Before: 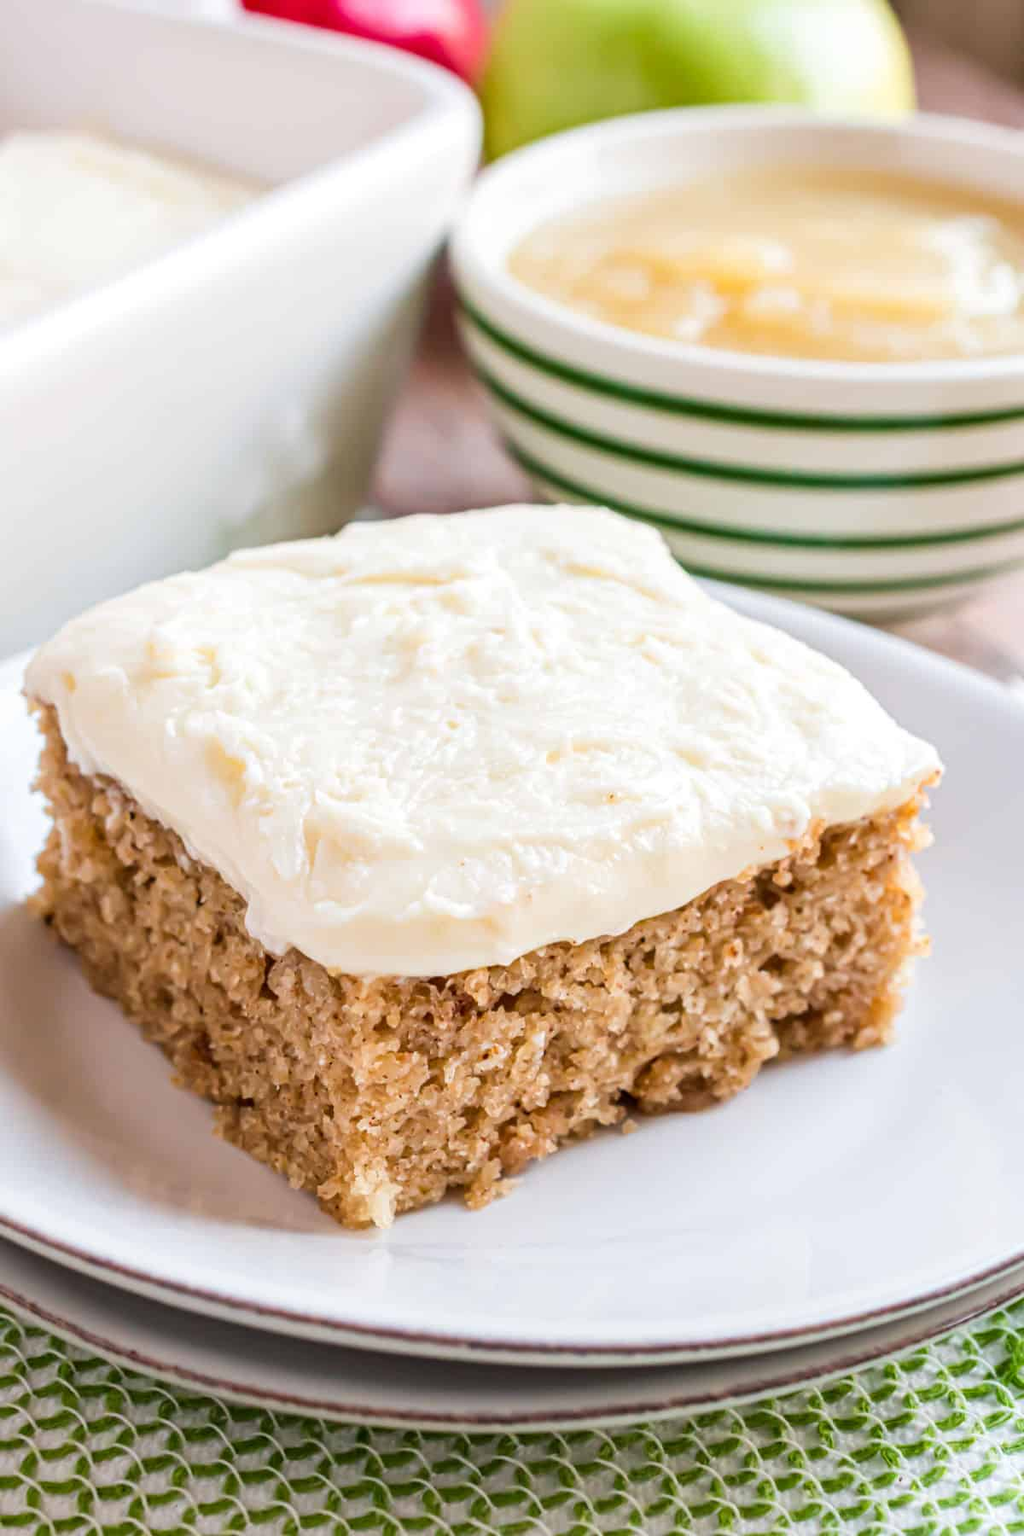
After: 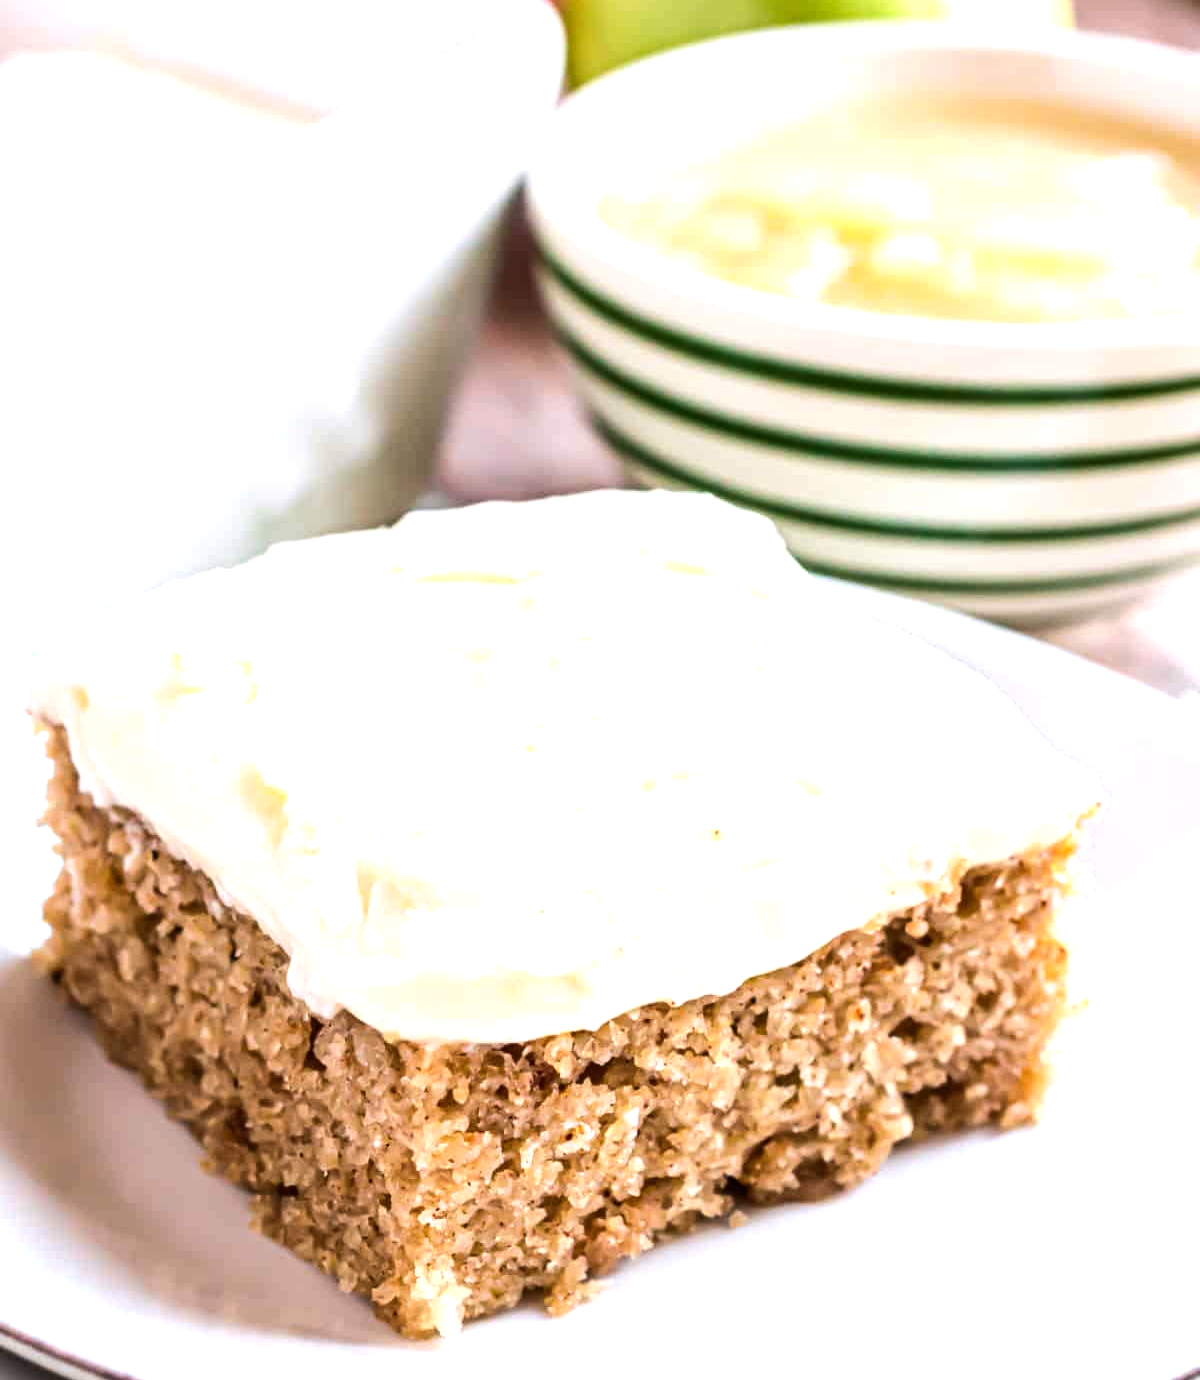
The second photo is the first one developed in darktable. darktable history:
crop: top 5.667%, bottom 17.637%
white balance: red 1.004, blue 1.024
tone equalizer: -8 EV -0.75 EV, -7 EV -0.7 EV, -6 EV -0.6 EV, -5 EV -0.4 EV, -3 EV 0.4 EV, -2 EV 0.6 EV, -1 EV 0.7 EV, +0 EV 0.75 EV, edges refinement/feathering 500, mask exposure compensation -1.57 EV, preserve details no
